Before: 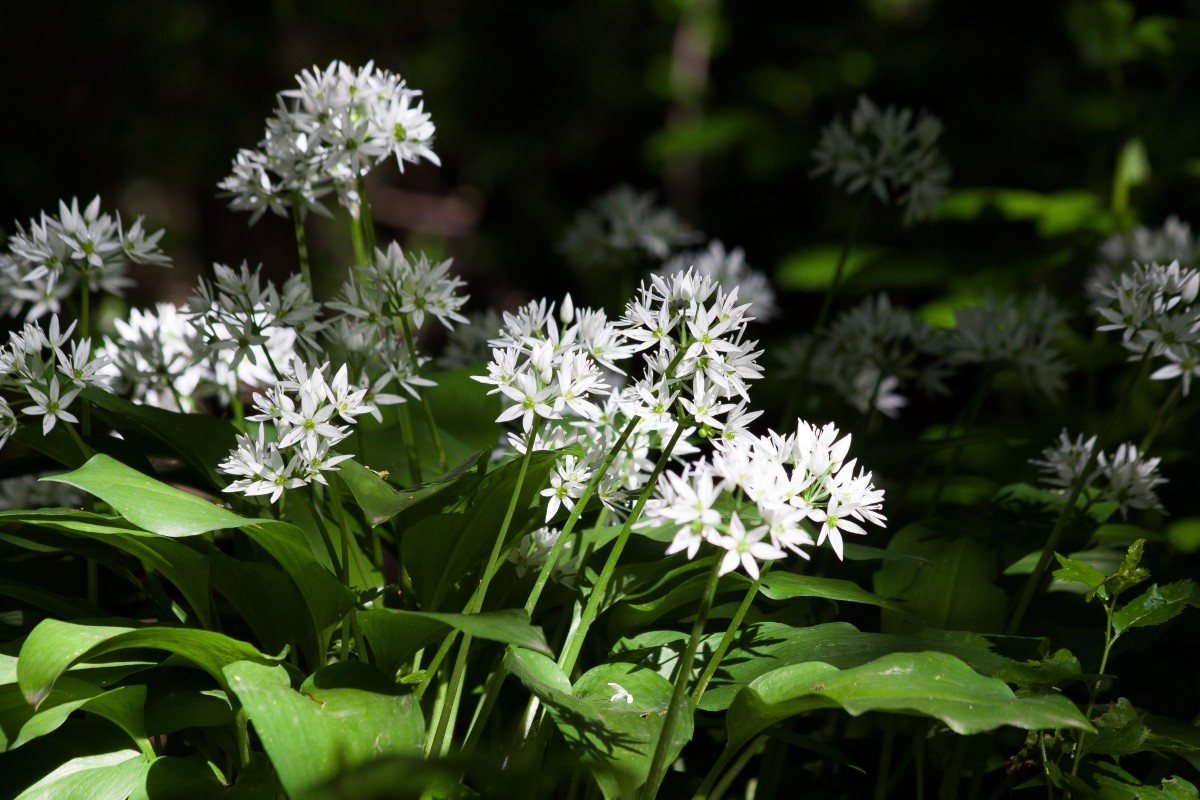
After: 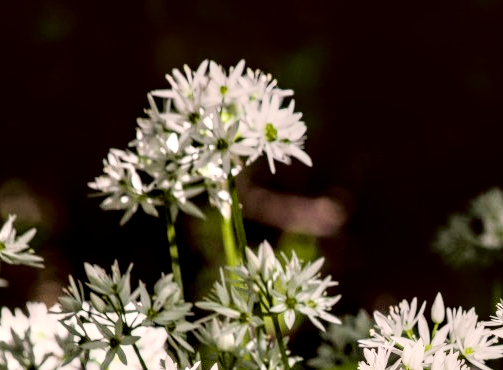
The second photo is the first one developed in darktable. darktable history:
tone curve: curves: ch0 [(0, 0.005) (0.103, 0.097) (0.18, 0.22) (0.378, 0.482) (0.504, 0.631) (0.663, 0.801) (0.834, 0.914) (1, 0.971)]; ch1 [(0, 0) (0.172, 0.123) (0.324, 0.253) (0.396, 0.388) (0.478, 0.461) (0.499, 0.498) (0.522, 0.528) (0.604, 0.692) (0.704, 0.818) (1, 1)]; ch2 [(0, 0) (0.411, 0.424) (0.496, 0.5) (0.515, 0.519) (0.555, 0.585) (0.628, 0.703) (1, 1)], color space Lab, independent channels, preserve colors none
crop and rotate: left 10.817%, top 0.062%, right 47.194%, bottom 53.626%
filmic rgb: hardness 4.17, contrast 0.921
color correction: highlights a* 6.27, highlights b* 8.19, shadows a* 5.94, shadows b* 7.23, saturation 0.9
local contrast: highlights 19%, detail 186%
